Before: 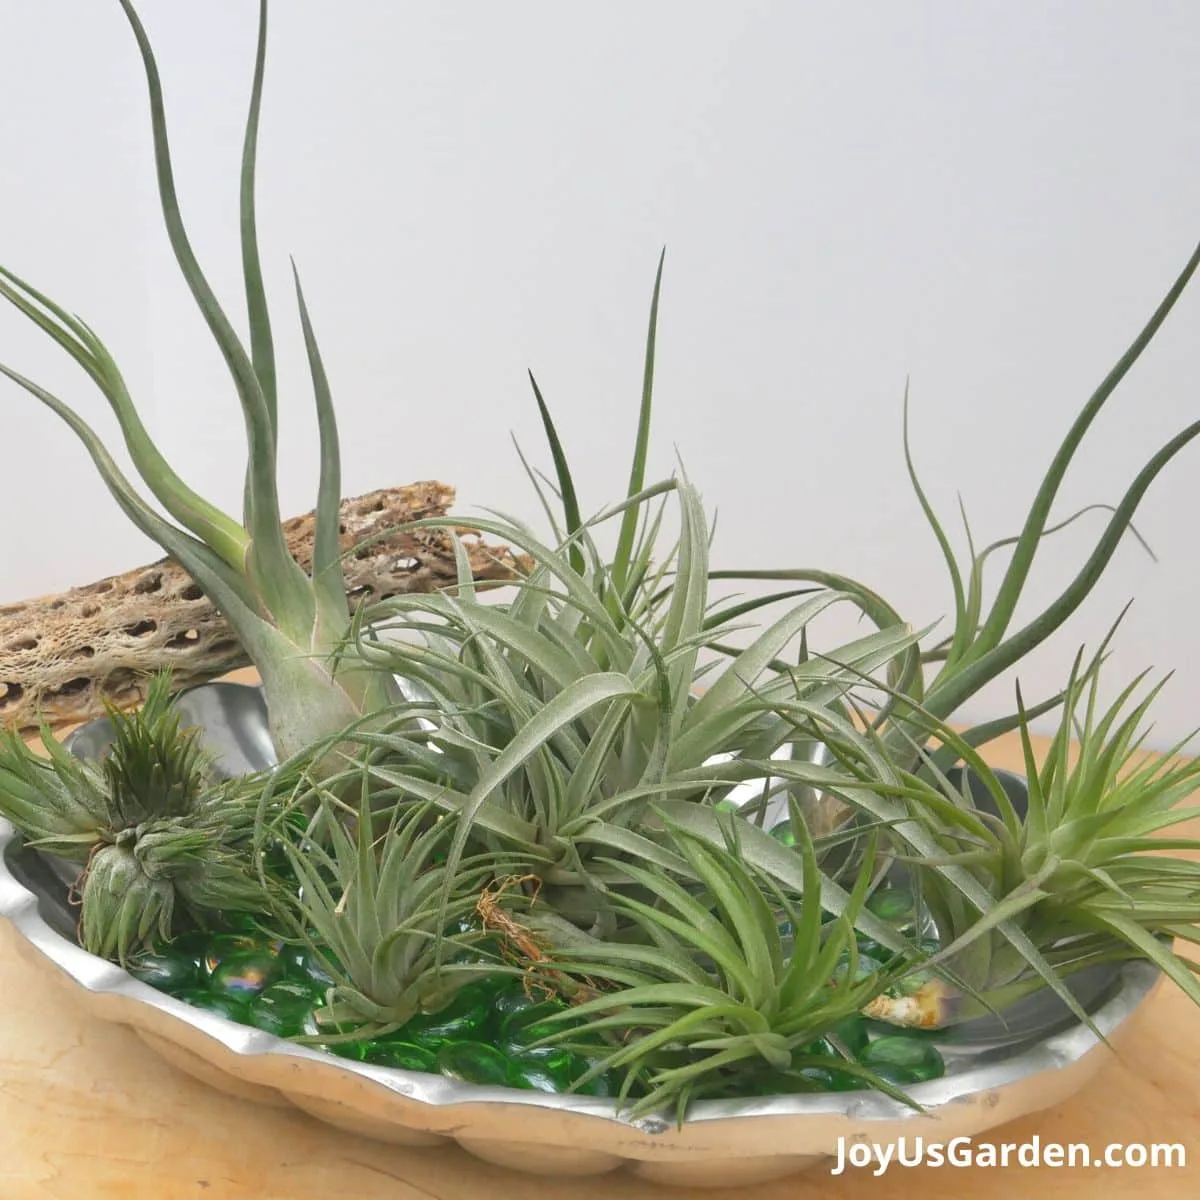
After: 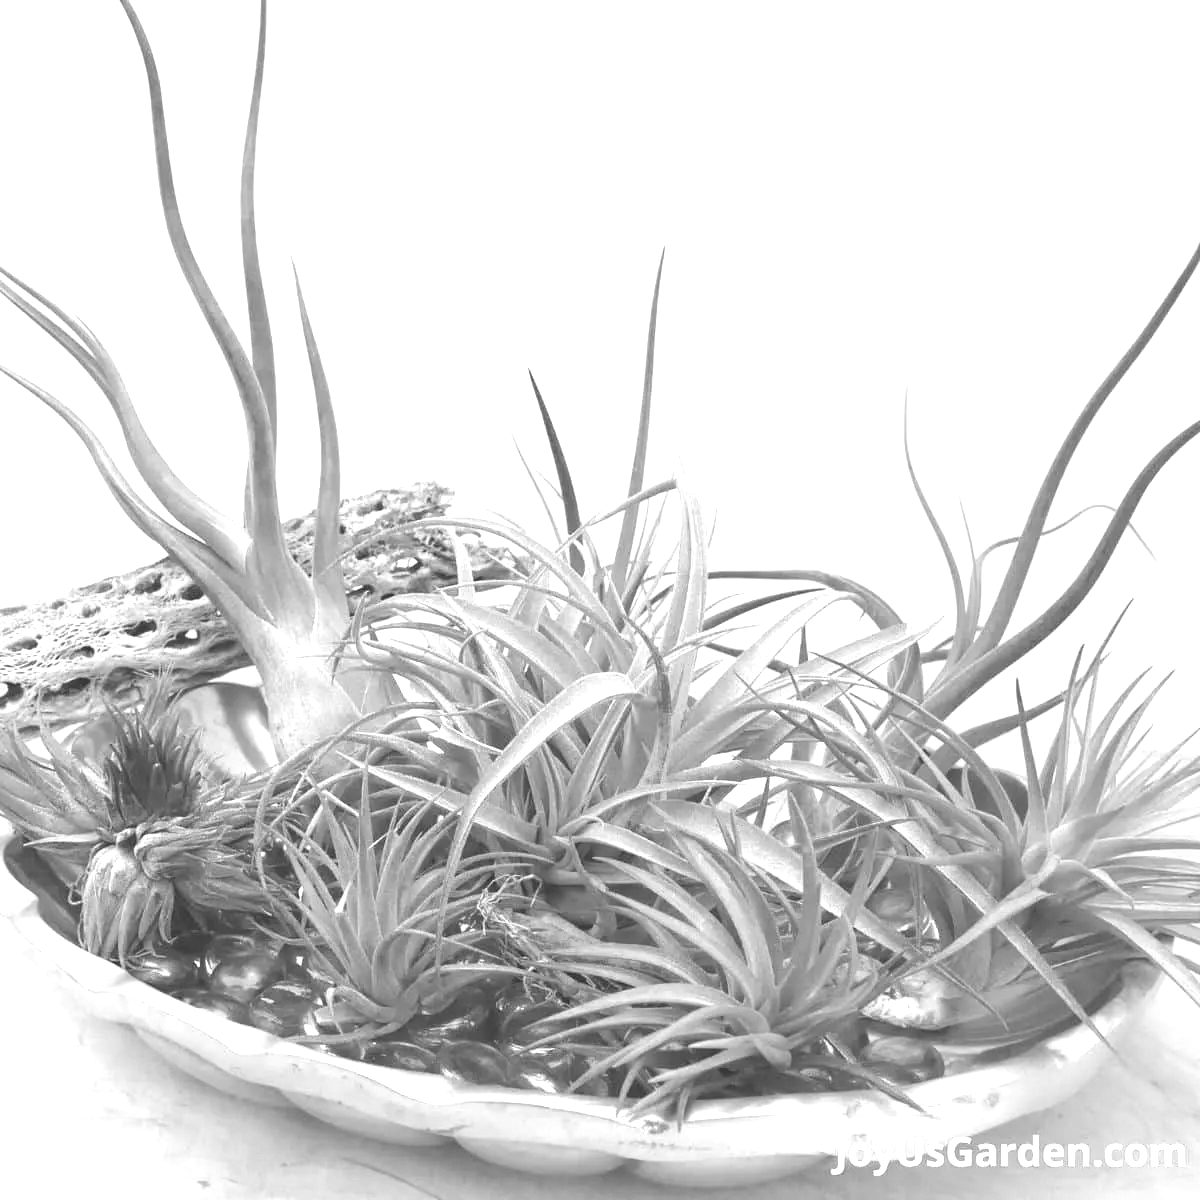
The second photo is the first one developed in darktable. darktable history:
exposure: exposure 1.16 EV, compensate exposure bias true, compensate highlight preservation false
monochrome: on, module defaults
color correction: highlights a* -12.64, highlights b* -18.1, saturation 0.7
